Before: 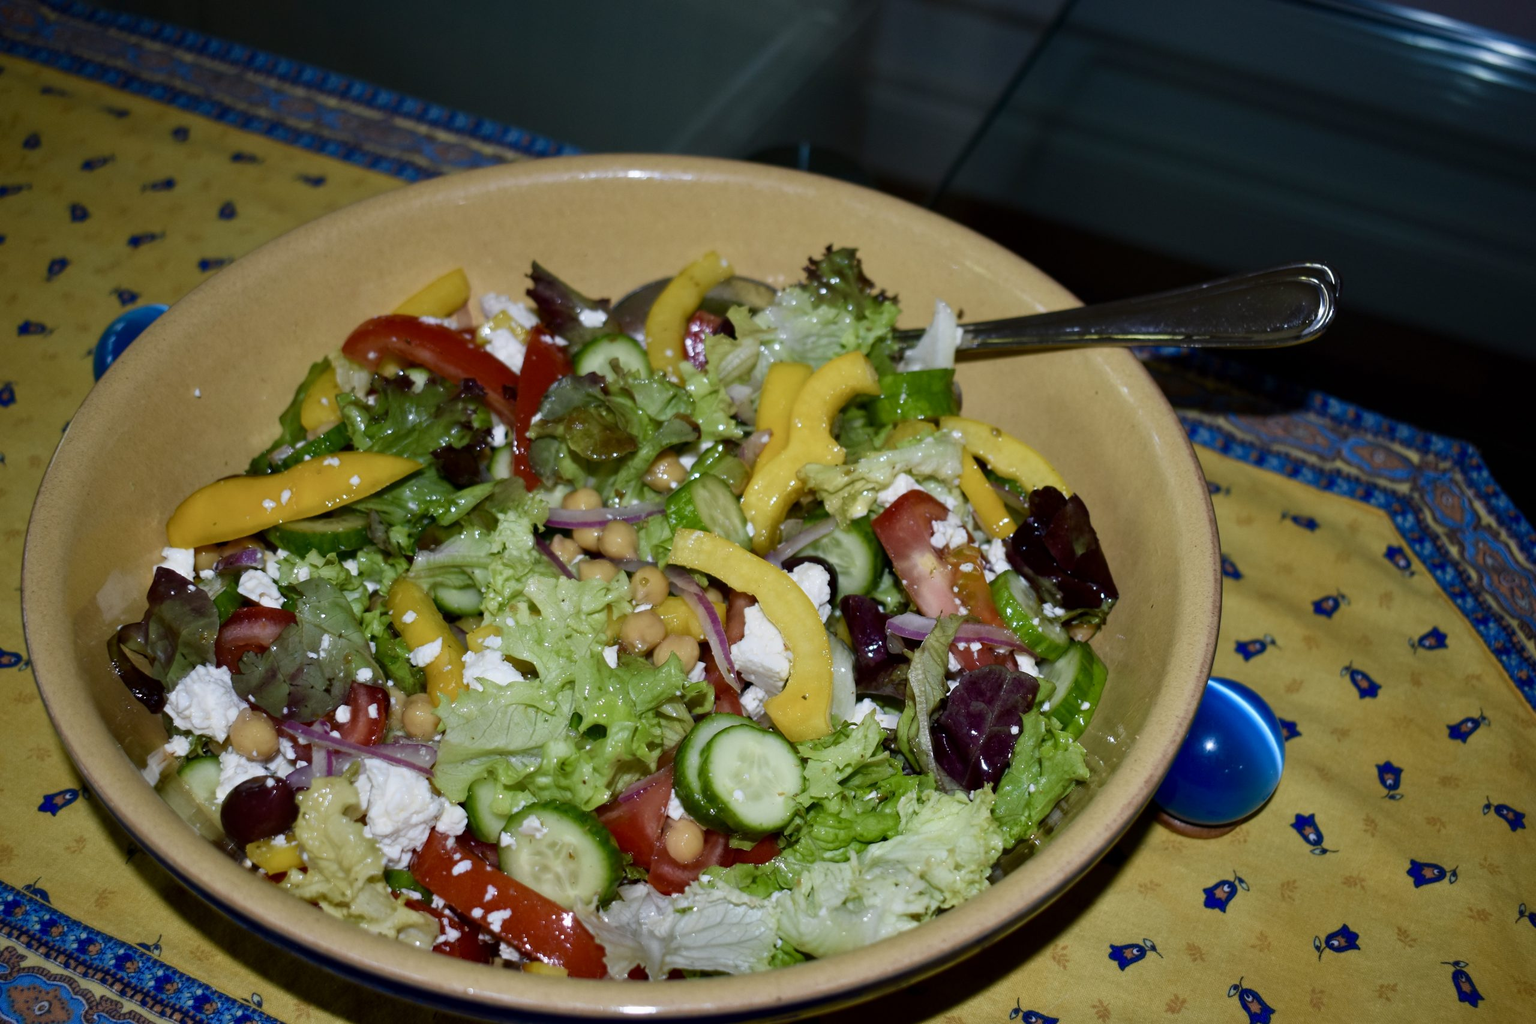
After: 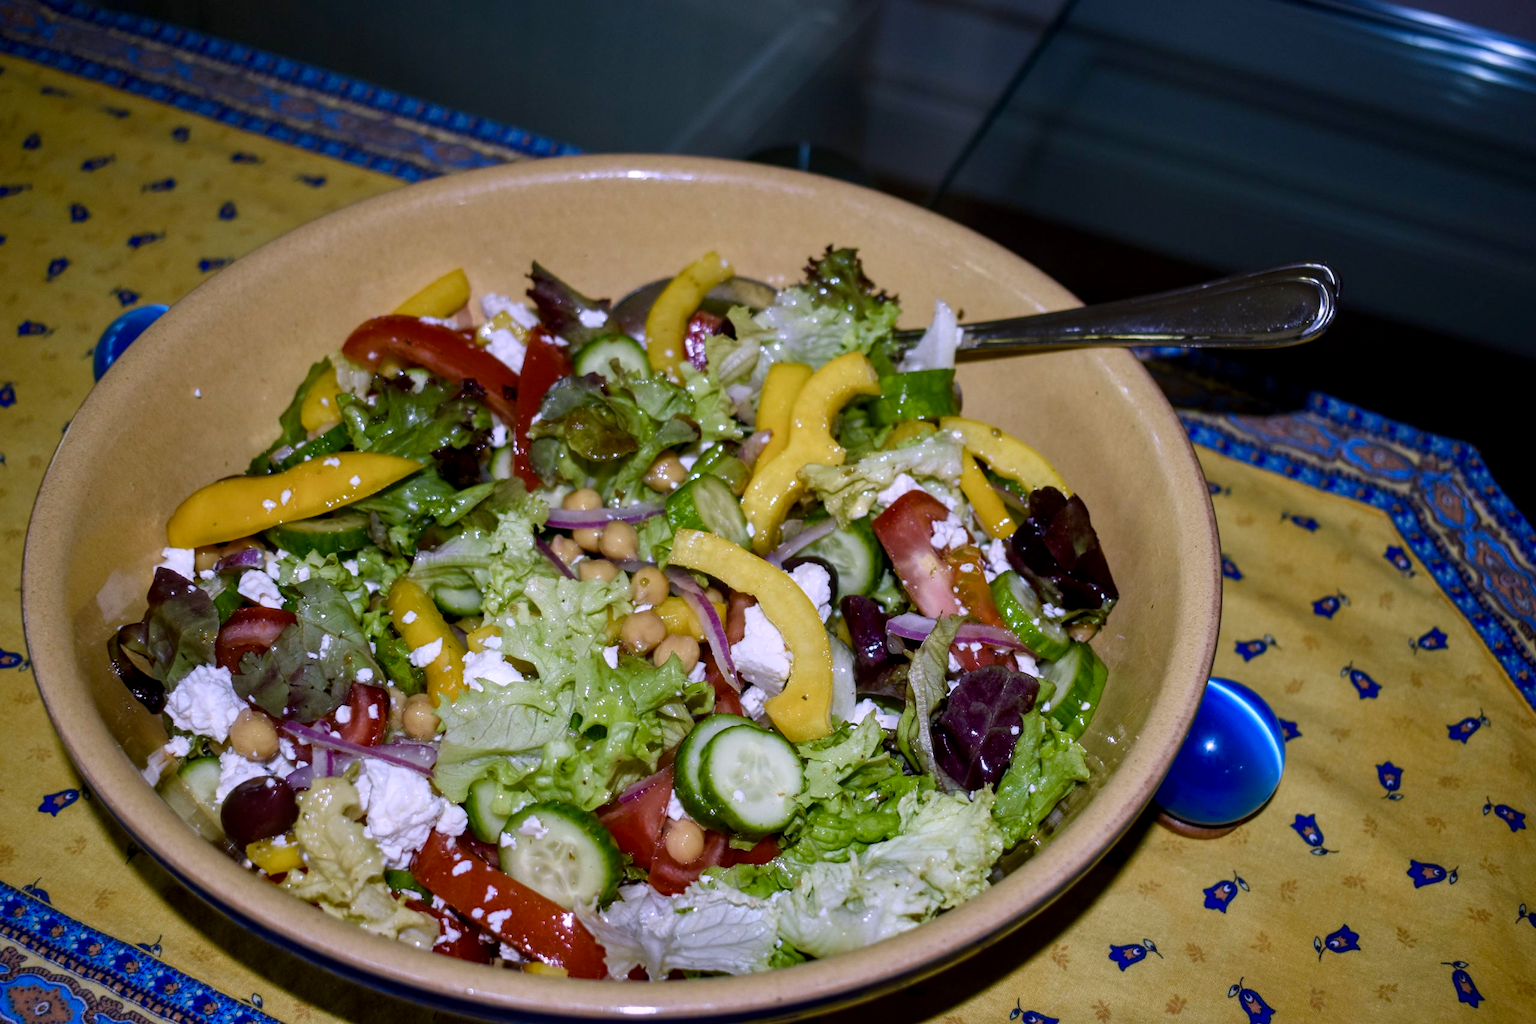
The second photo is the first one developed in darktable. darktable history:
color balance rgb: linear chroma grading › shadows 19.44%, linear chroma grading › highlights 3.42%, linear chroma grading › mid-tones 10.16%
white balance: red 1.042, blue 1.17
local contrast: on, module defaults
